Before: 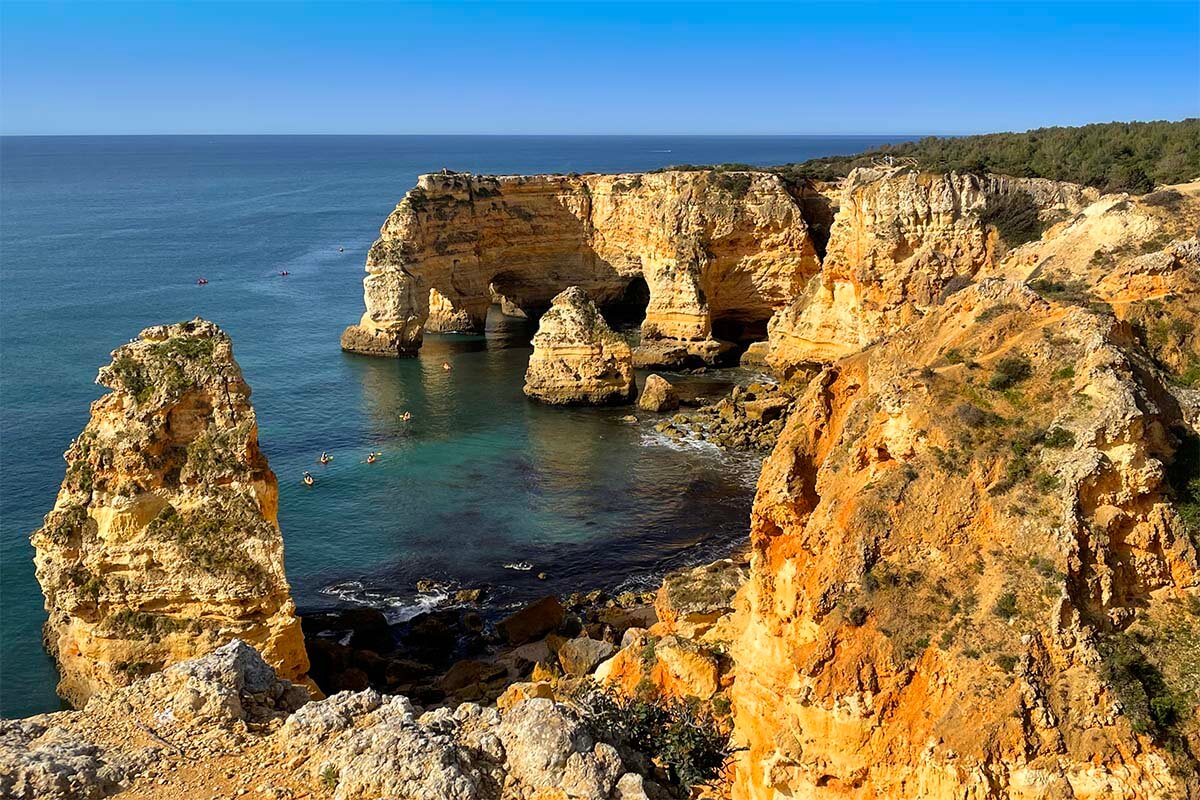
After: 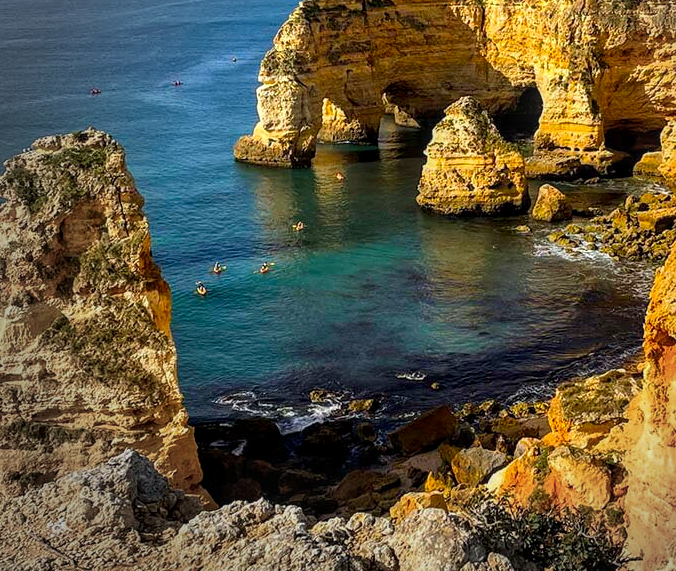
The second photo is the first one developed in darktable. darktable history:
crop: left 8.966%, top 23.852%, right 34.699%, bottom 4.703%
vignetting: fall-off start 73.57%, center (0.22, -0.235)
local contrast: on, module defaults
color balance rgb: perceptual saturation grading › global saturation 20%, global vibrance 20%
